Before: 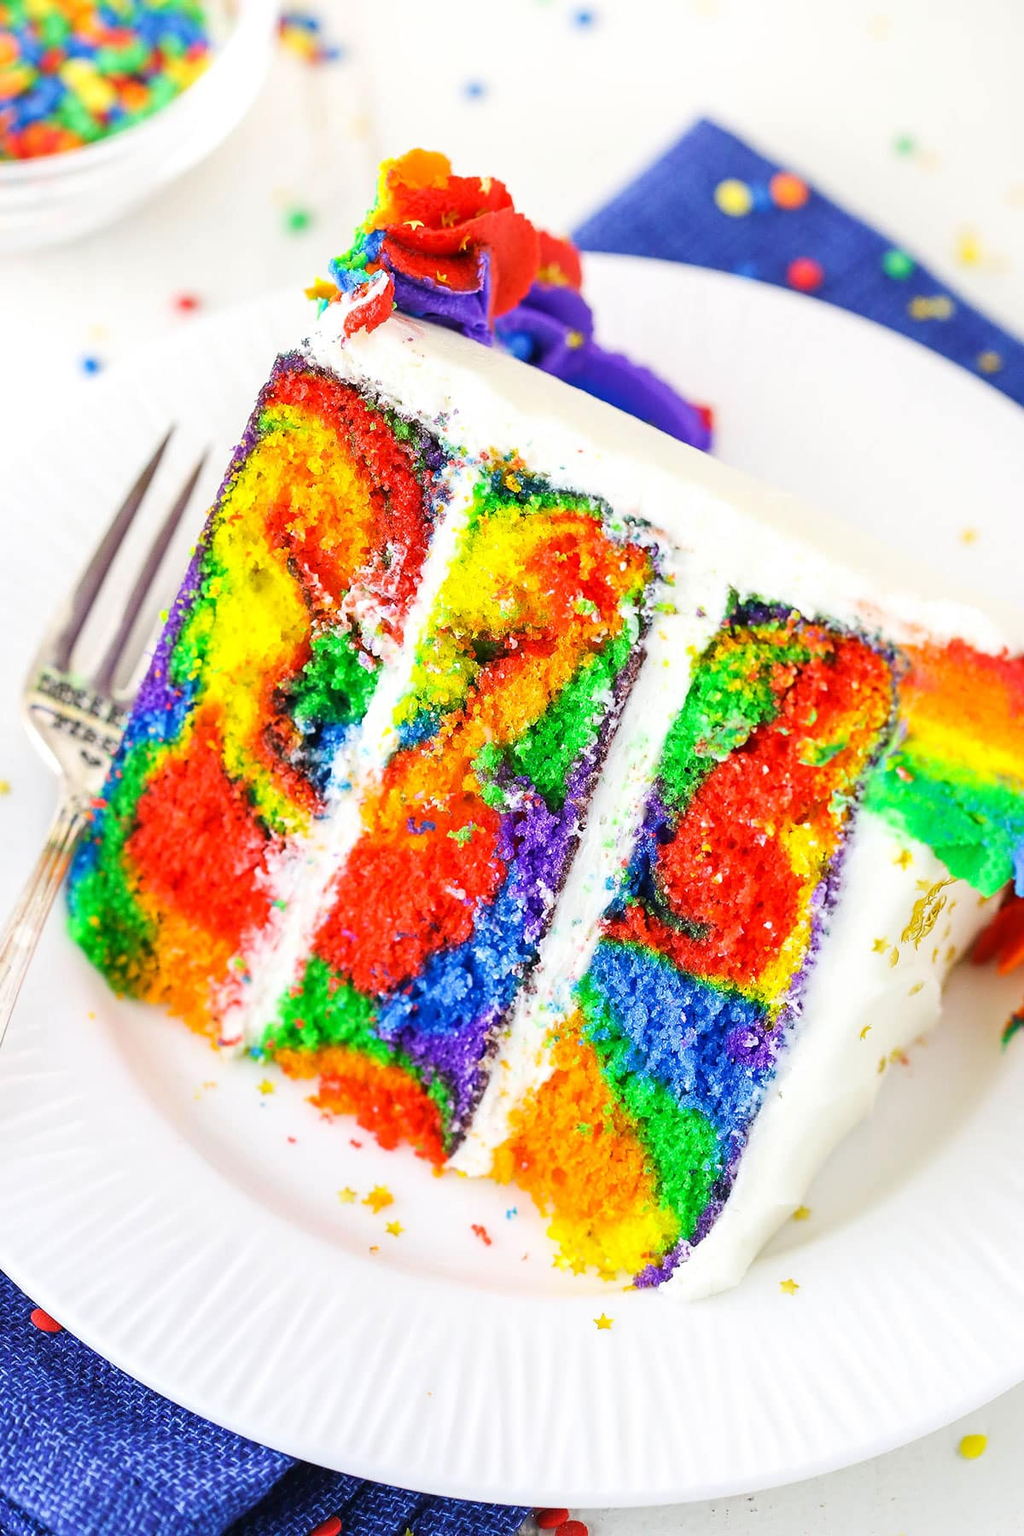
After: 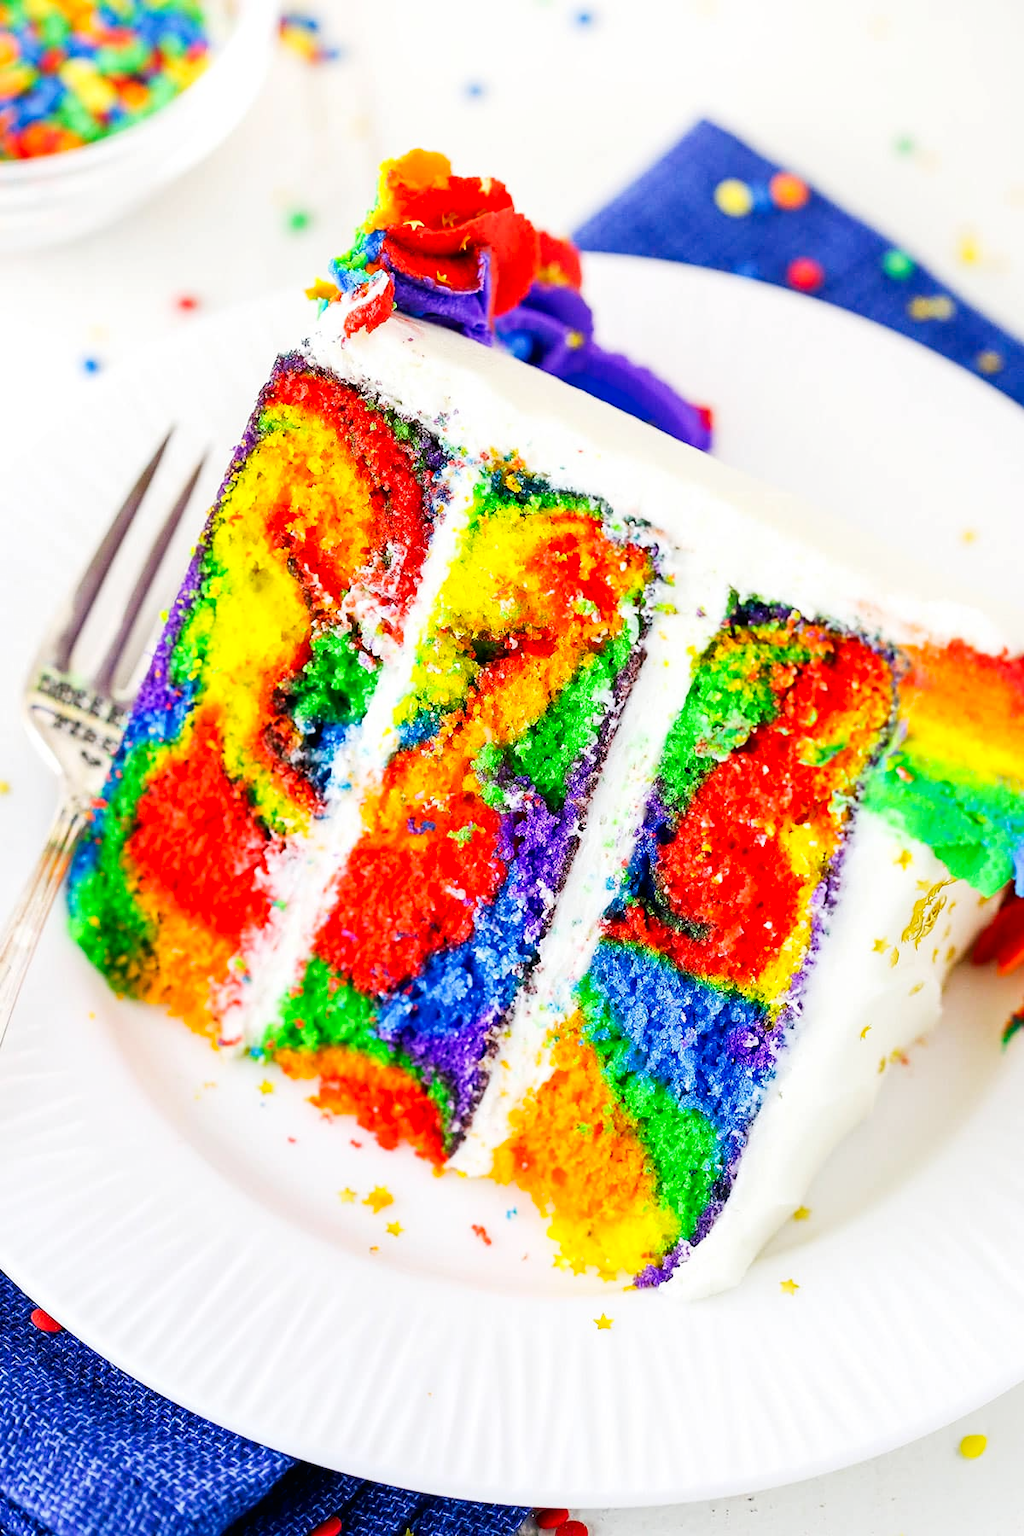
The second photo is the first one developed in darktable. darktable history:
tone curve: curves: ch0 [(0, 0) (0.118, 0.034) (0.182, 0.124) (0.265, 0.214) (0.504, 0.508) (0.783, 0.825) (1, 1)], preserve colors none
